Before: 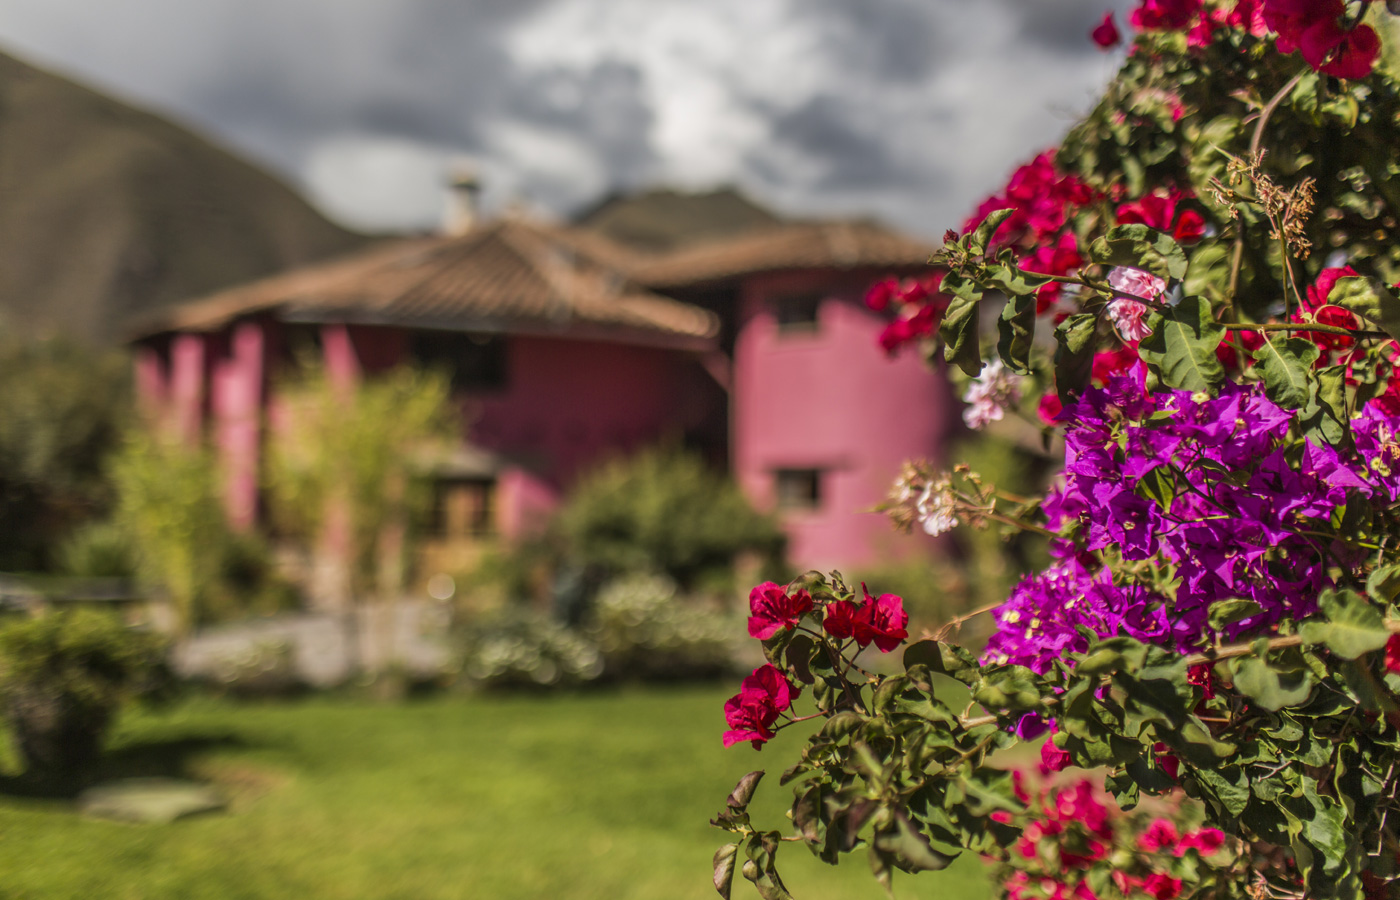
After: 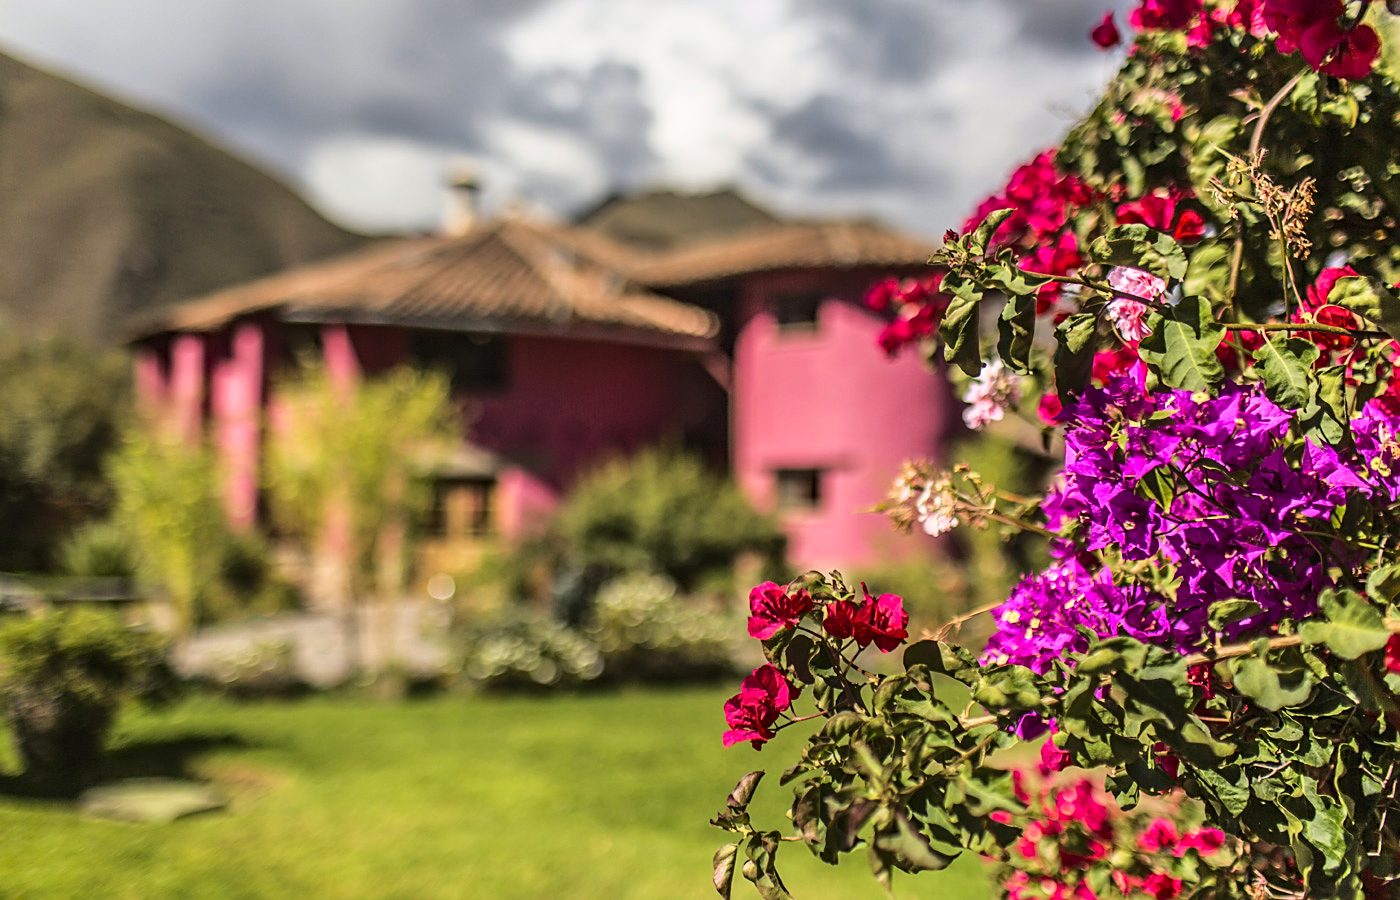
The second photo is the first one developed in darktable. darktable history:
tone curve: curves: ch0 [(0, 0) (0.077, 0.082) (0.765, 0.73) (1, 1)]
sharpen: on, module defaults
base curve: curves: ch0 [(0, 0) (0.028, 0.03) (0.121, 0.232) (0.46, 0.748) (0.859, 0.968) (1, 1)]
haze removal: compatibility mode true, adaptive false
